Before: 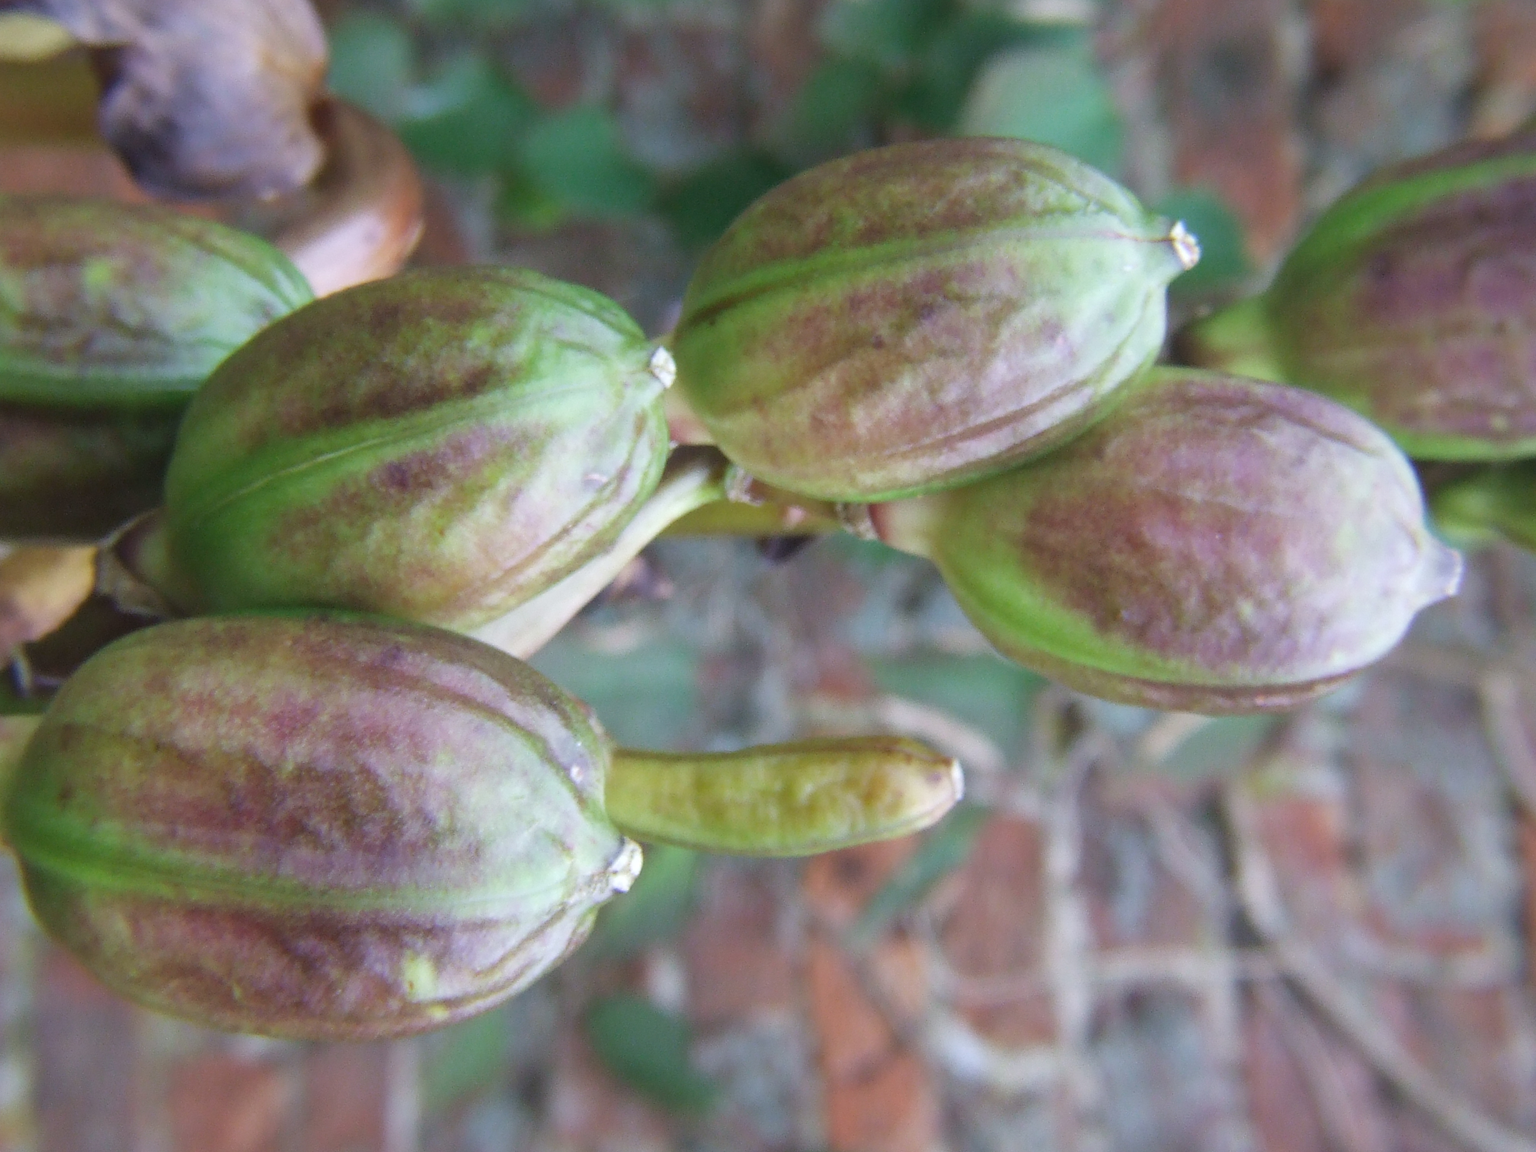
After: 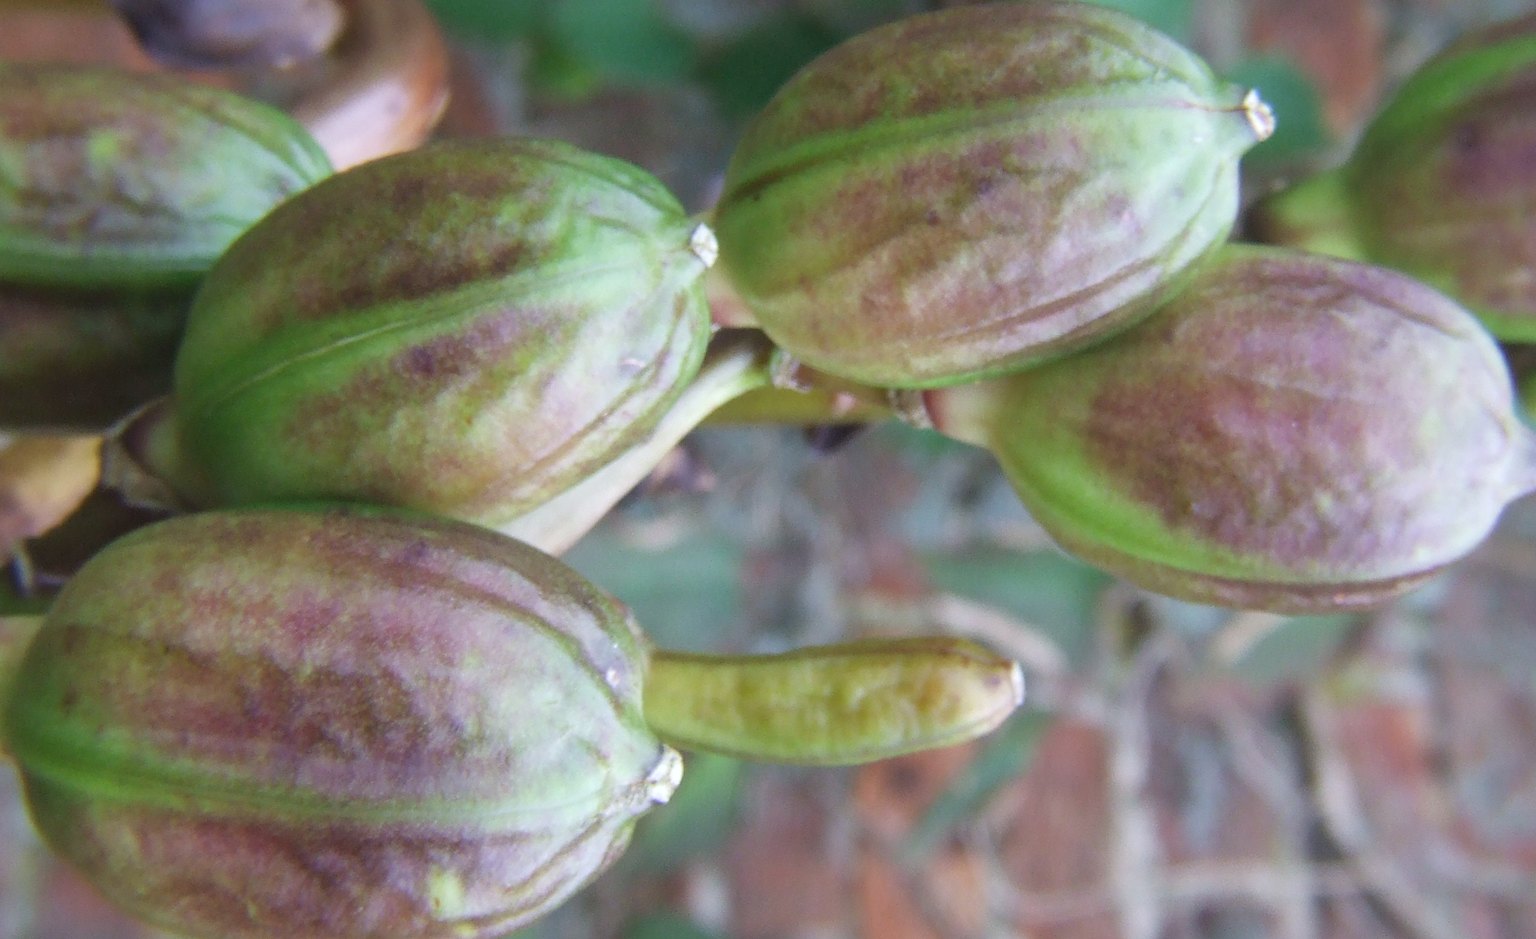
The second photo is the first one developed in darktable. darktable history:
crop and rotate: angle 0.055°, top 11.865%, right 5.801%, bottom 11.242%
